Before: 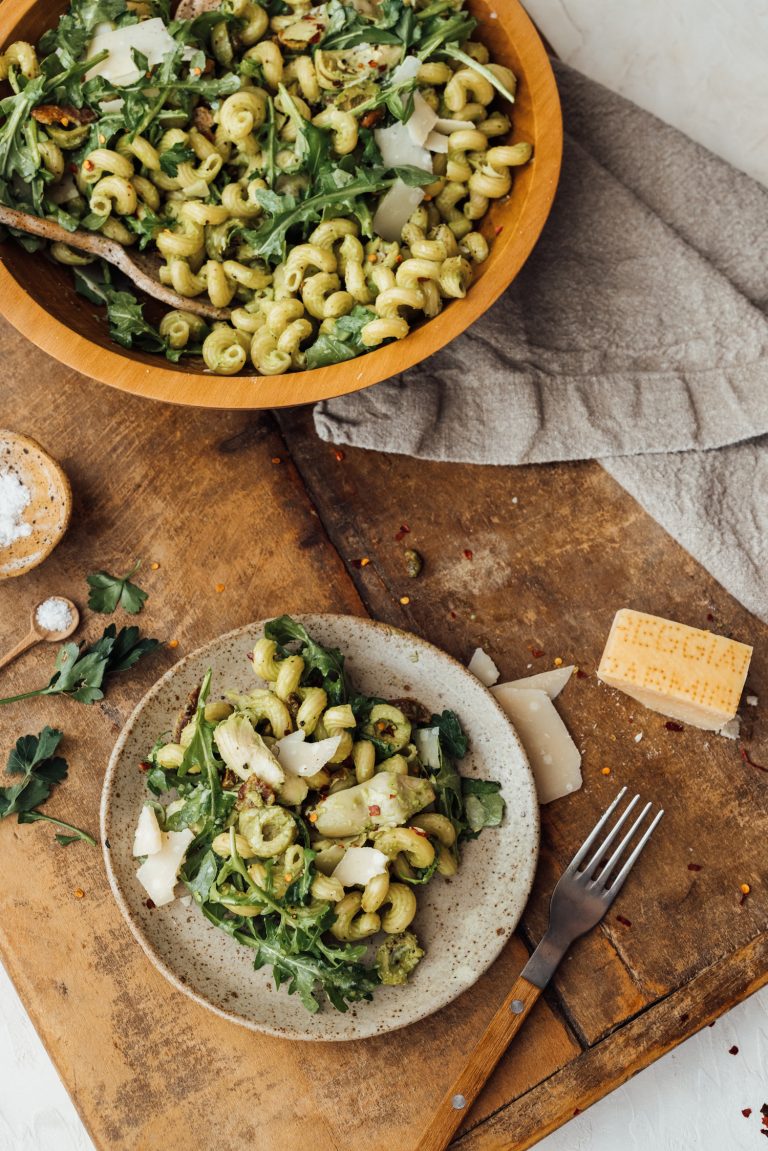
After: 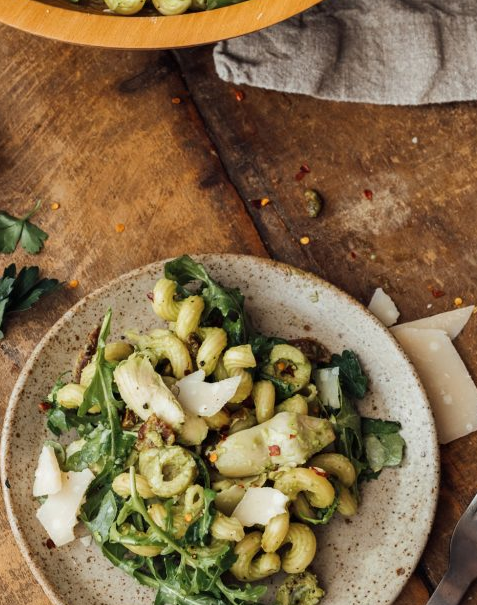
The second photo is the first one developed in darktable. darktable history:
shadows and highlights: shadows 30.65, highlights -62.45, soften with gaussian
crop: left 13.07%, top 31.329%, right 24.709%, bottom 16.1%
